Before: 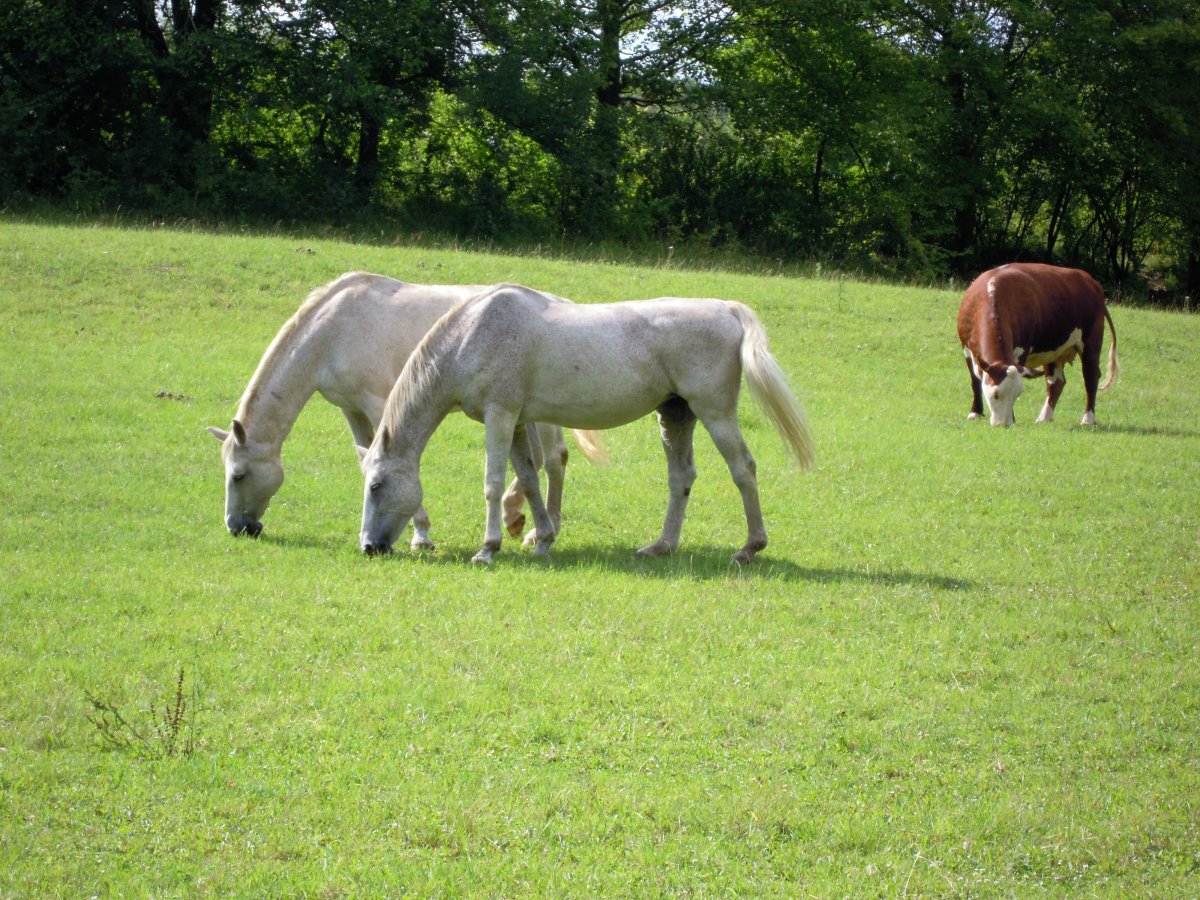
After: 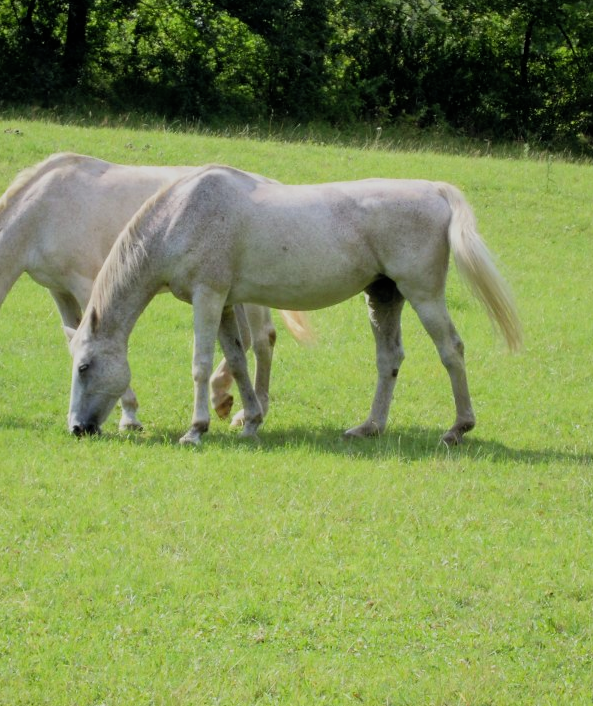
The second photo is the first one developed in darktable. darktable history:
filmic rgb: black relative exposure -7.65 EV, white relative exposure 4.56 EV, hardness 3.61, color science v6 (2022)
crop and rotate: angle 0.02°, left 24.353%, top 13.219%, right 26.156%, bottom 8.224%
